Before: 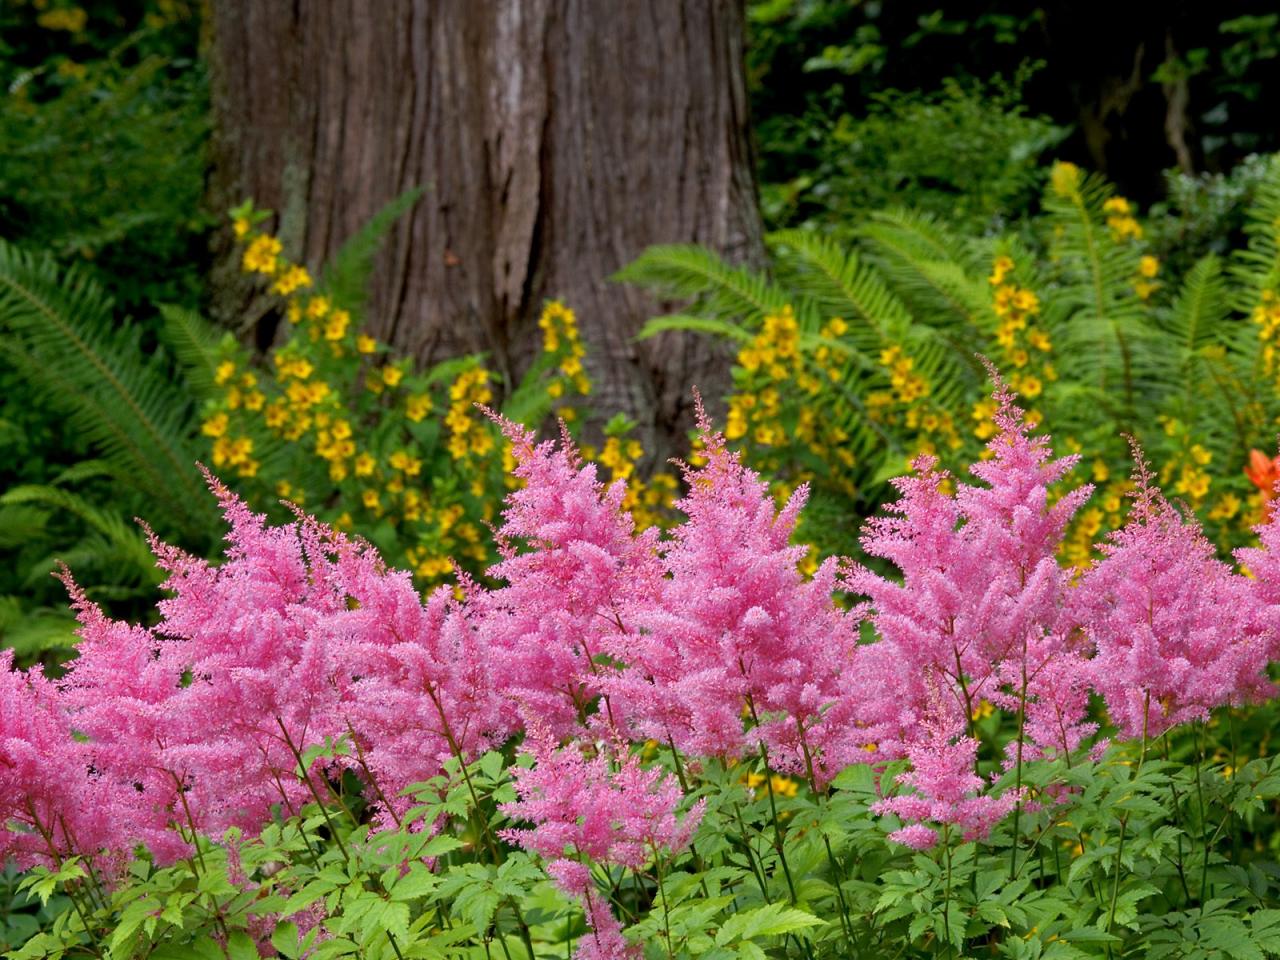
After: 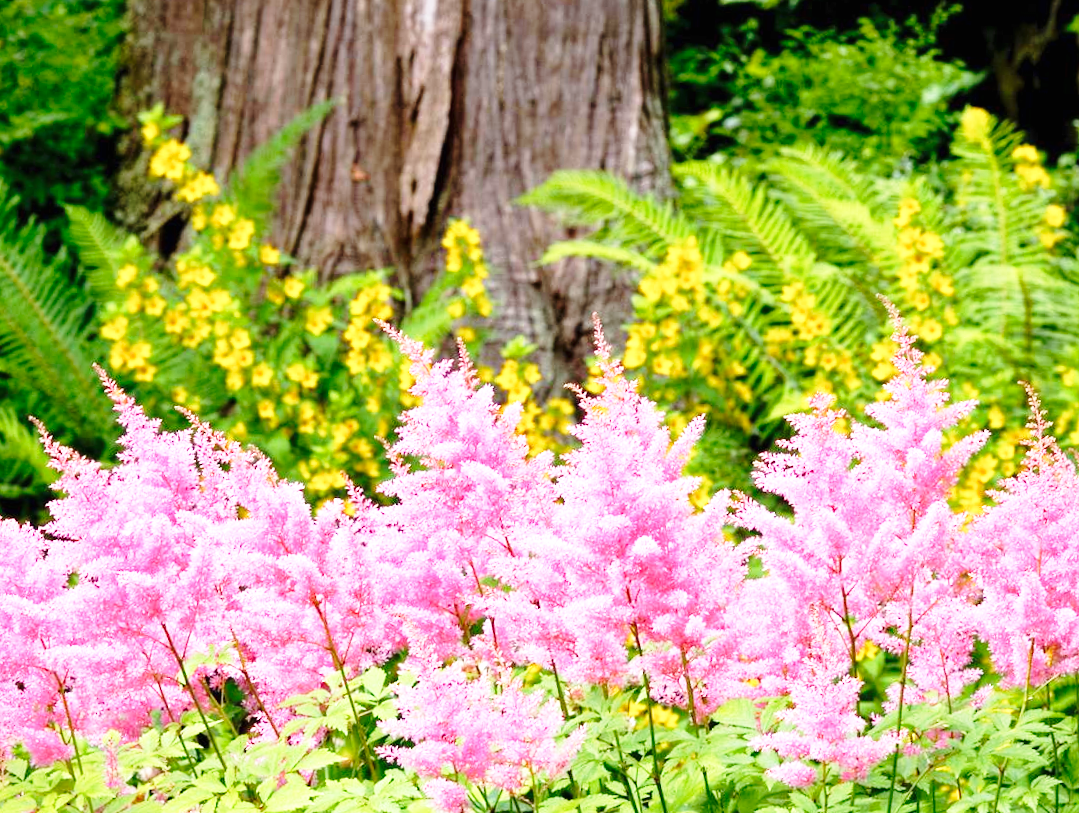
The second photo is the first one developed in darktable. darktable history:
base curve: curves: ch0 [(0, 0) (0.028, 0.03) (0.121, 0.232) (0.46, 0.748) (0.859, 0.968) (1, 1)], preserve colors none
contrast brightness saturation: saturation -0.022
exposure: black level correction 0, exposure 1.106 EV, compensate highlight preservation false
crop and rotate: angle -2.84°, left 5.425%, top 5.23%, right 4.757%, bottom 4.506%
